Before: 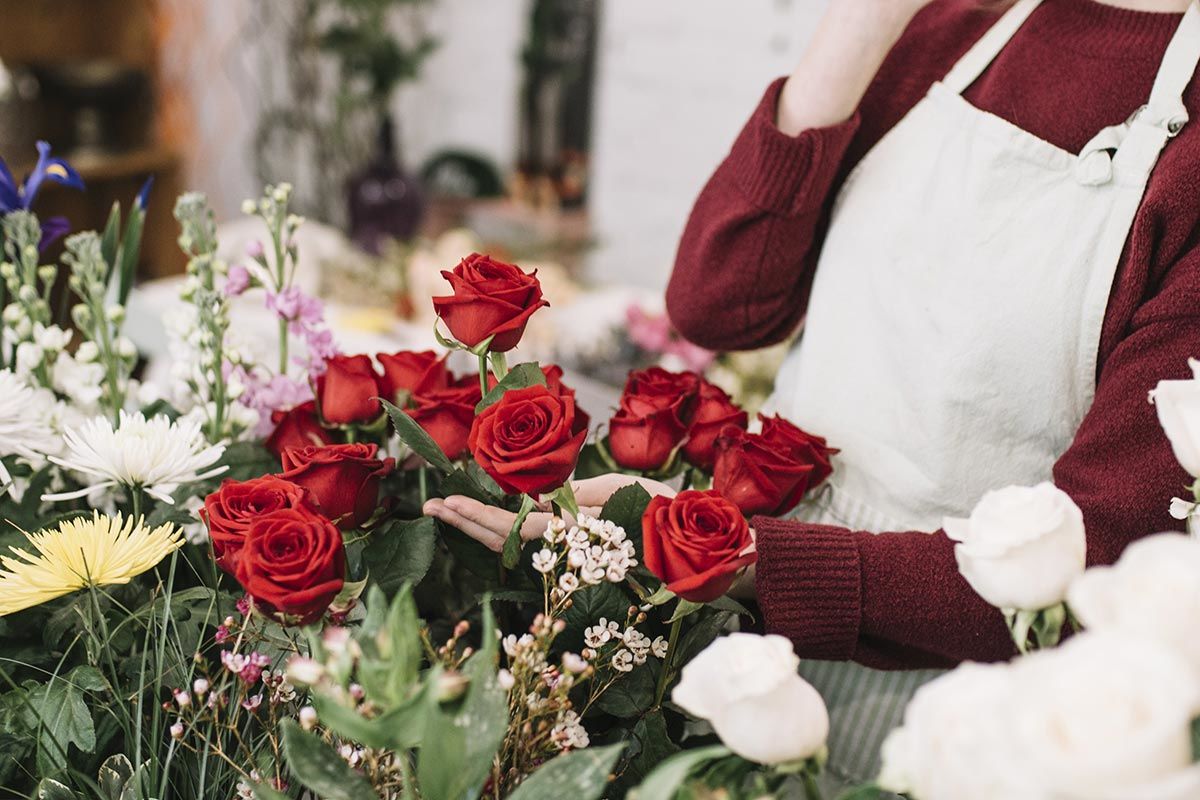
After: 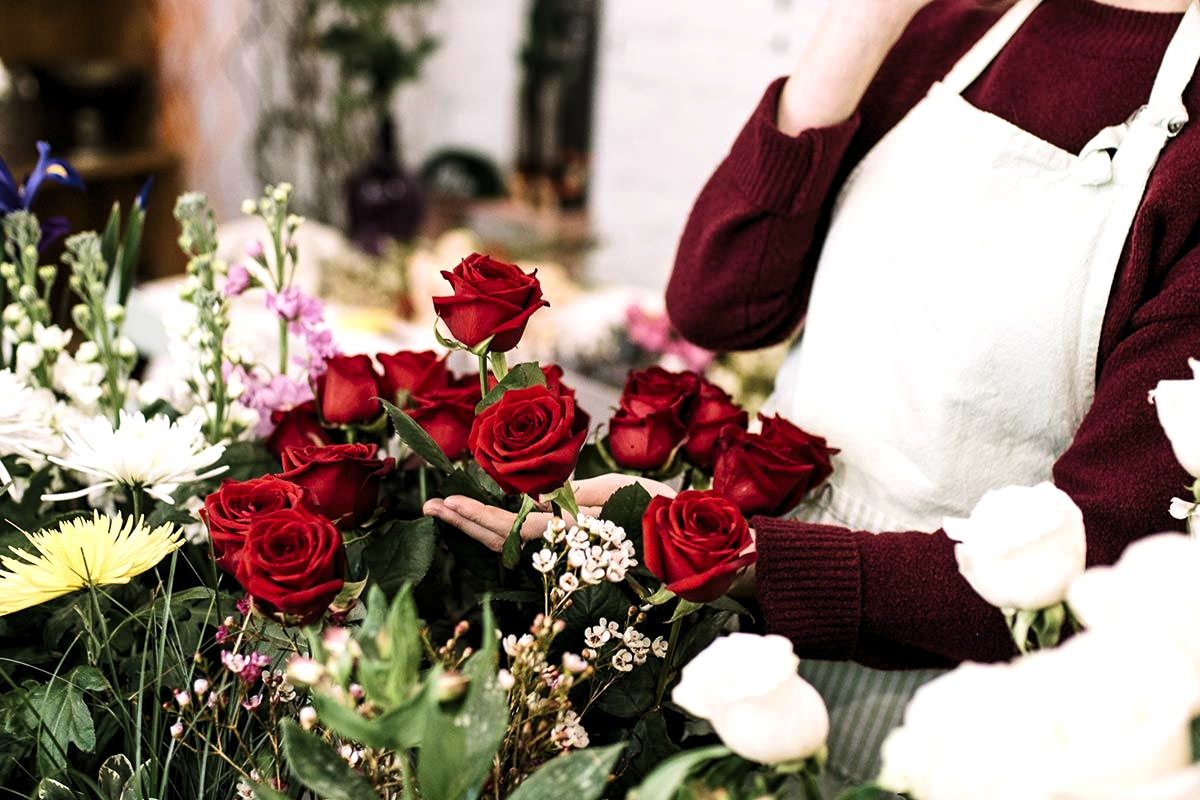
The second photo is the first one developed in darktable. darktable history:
contrast brightness saturation: contrast 0.133, brightness -0.049, saturation 0.159
velvia: on, module defaults
levels: levels [0.052, 0.496, 0.908]
